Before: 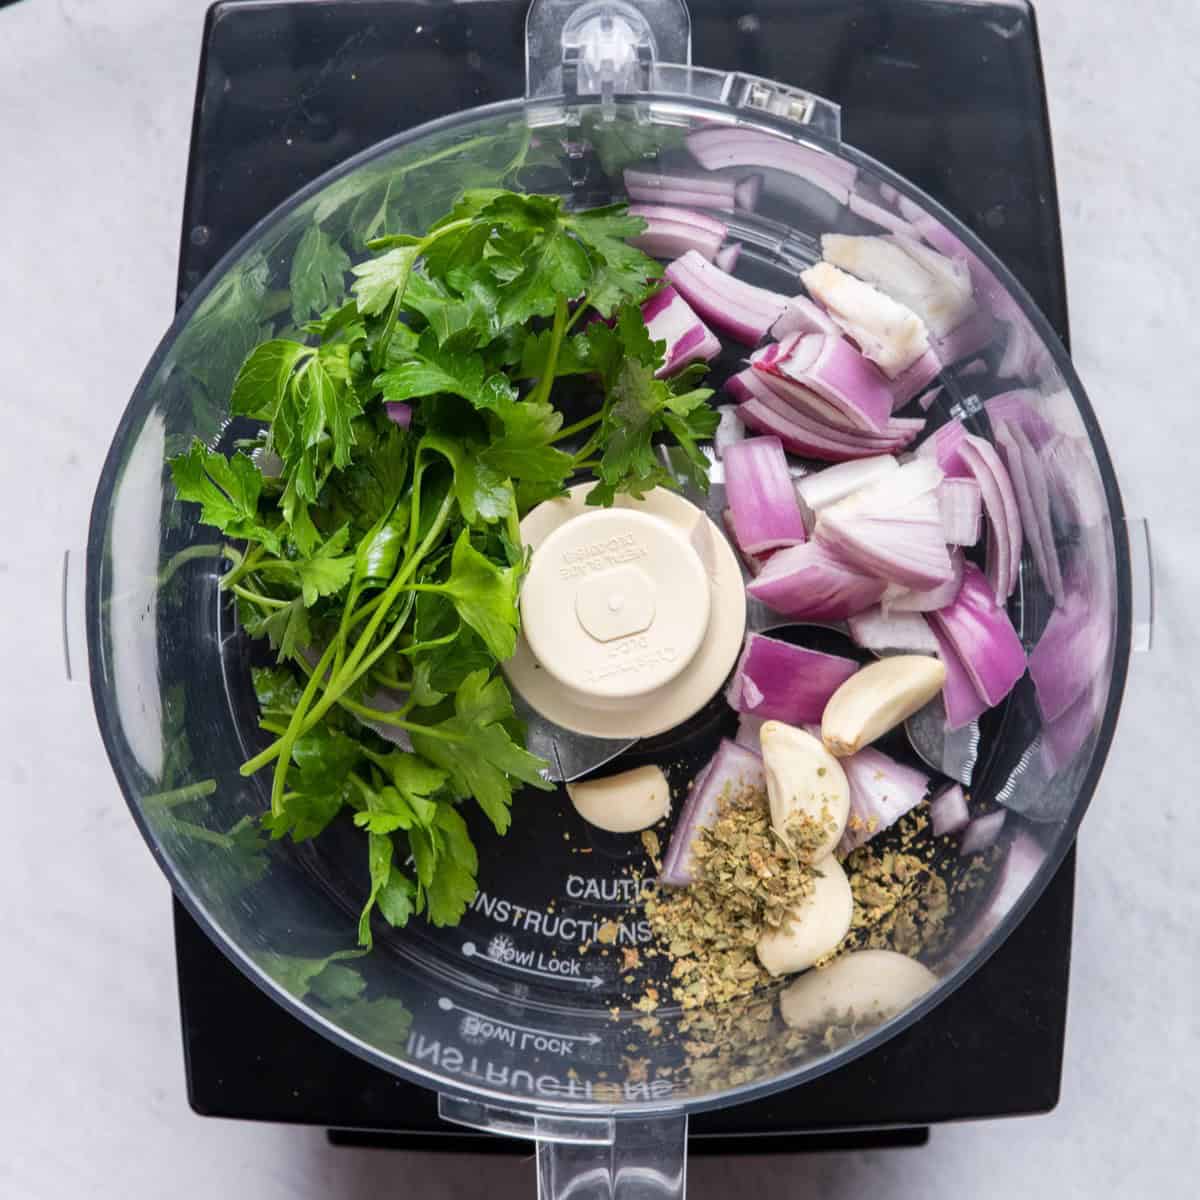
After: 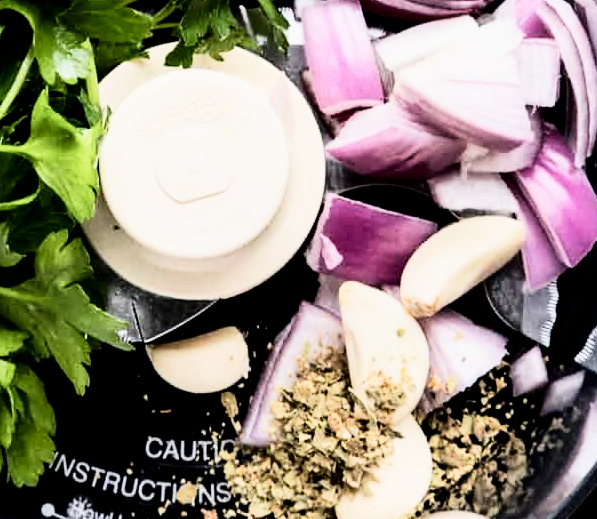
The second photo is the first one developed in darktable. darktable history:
tone equalizer: -8 EV -0.775 EV, -7 EV -0.686 EV, -6 EV -0.576 EV, -5 EV -0.403 EV, -3 EV 0.398 EV, -2 EV 0.6 EV, -1 EV 0.678 EV, +0 EV 0.769 EV, edges refinement/feathering 500, mask exposure compensation -1.57 EV, preserve details no
filmic rgb: black relative exposure -5.01 EV, white relative exposure 3.95 EV, hardness 2.89, contrast 1.299
crop: left 35.102%, top 36.636%, right 15.113%, bottom 20.044%
shadows and highlights: shadows -63.61, white point adjustment -5.22, highlights 61.58, highlights color adjustment 33.06%
